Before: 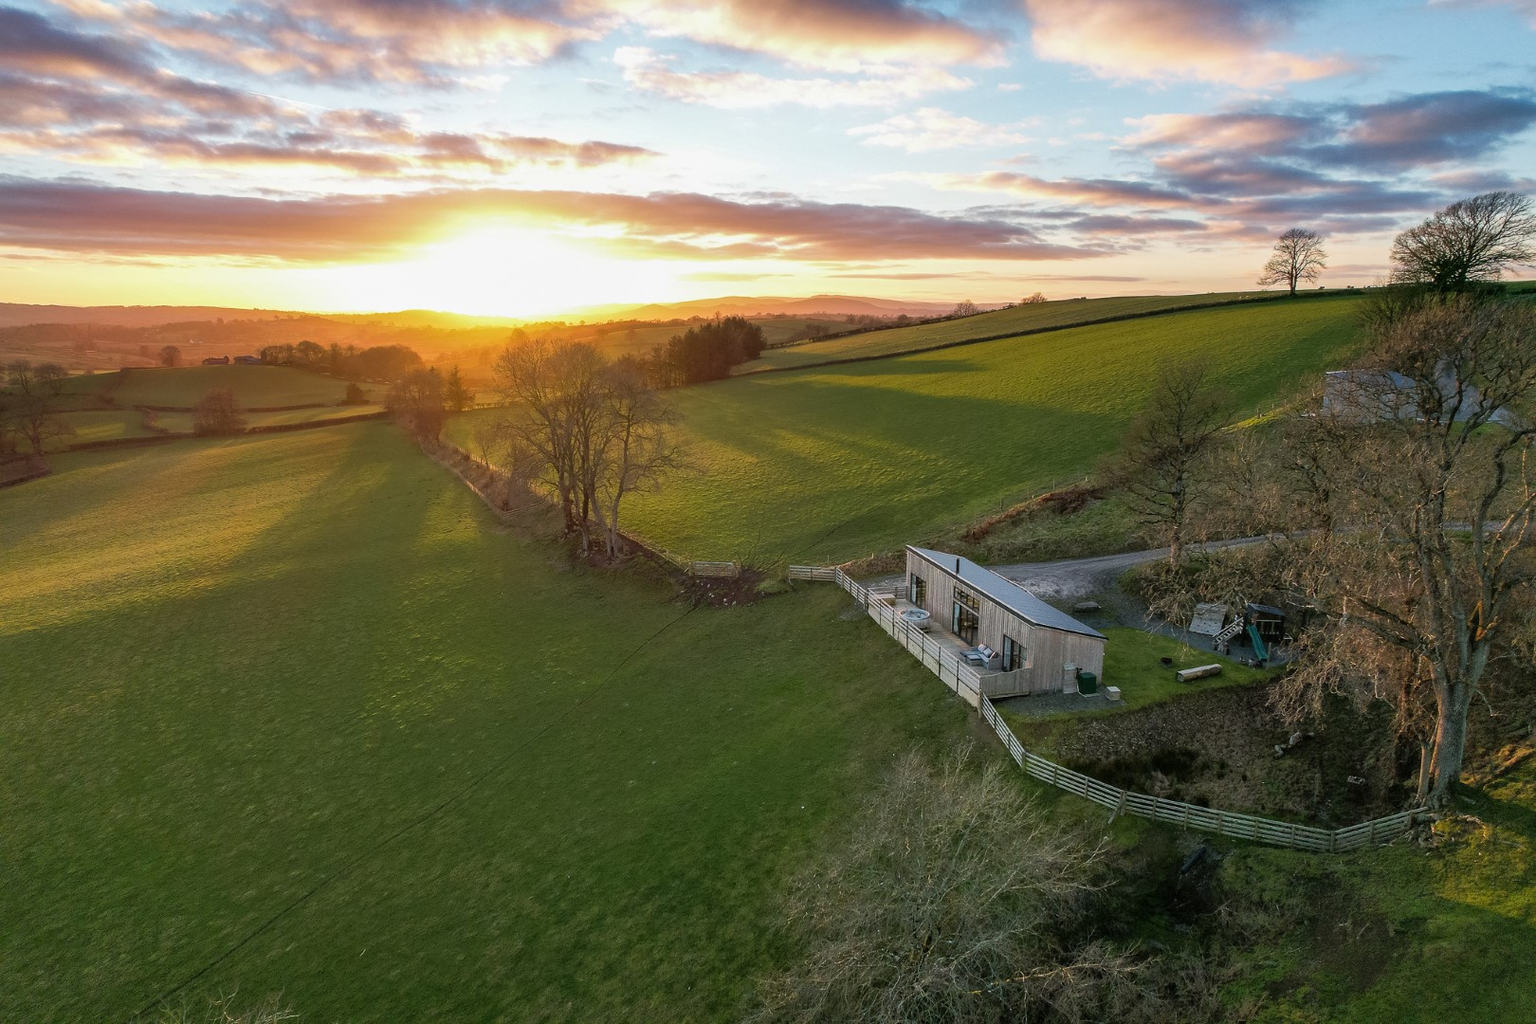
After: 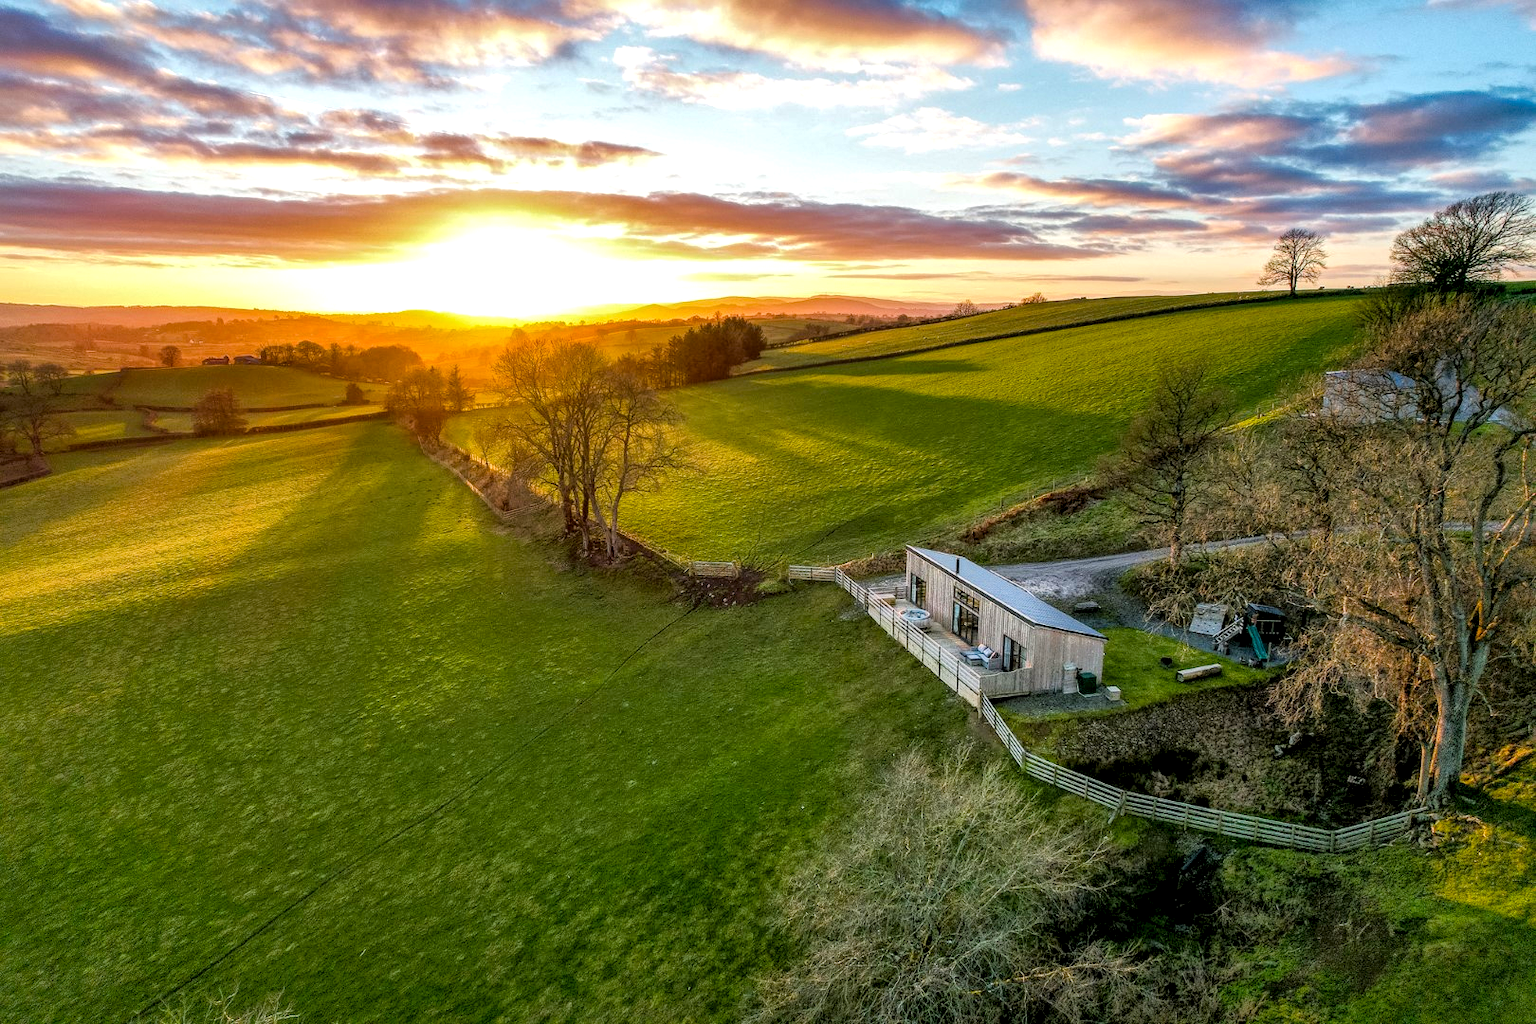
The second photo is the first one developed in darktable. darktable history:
shadows and highlights: on, module defaults
color balance rgb: linear chroma grading › global chroma 8.12%, perceptual saturation grading › global saturation 9.07%, perceptual saturation grading › highlights -13.84%, perceptual saturation grading › mid-tones 14.88%, perceptual saturation grading › shadows 22.8%, perceptual brilliance grading › highlights 2.61%, global vibrance 12.07%
tone curve: curves: ch0 [(0, 0) (0.004, 0.001) (0.133, 0.112) (0.325, 0.362) (0.832, 0.893) (1, 1)], color space Lab, linked channels, preserve colors none
local contrast: highlights 100%, shadows 100%, detail 200%, midtone range 0.2
exposure: exposure -0.048 EV, compensate highlight preservation false
